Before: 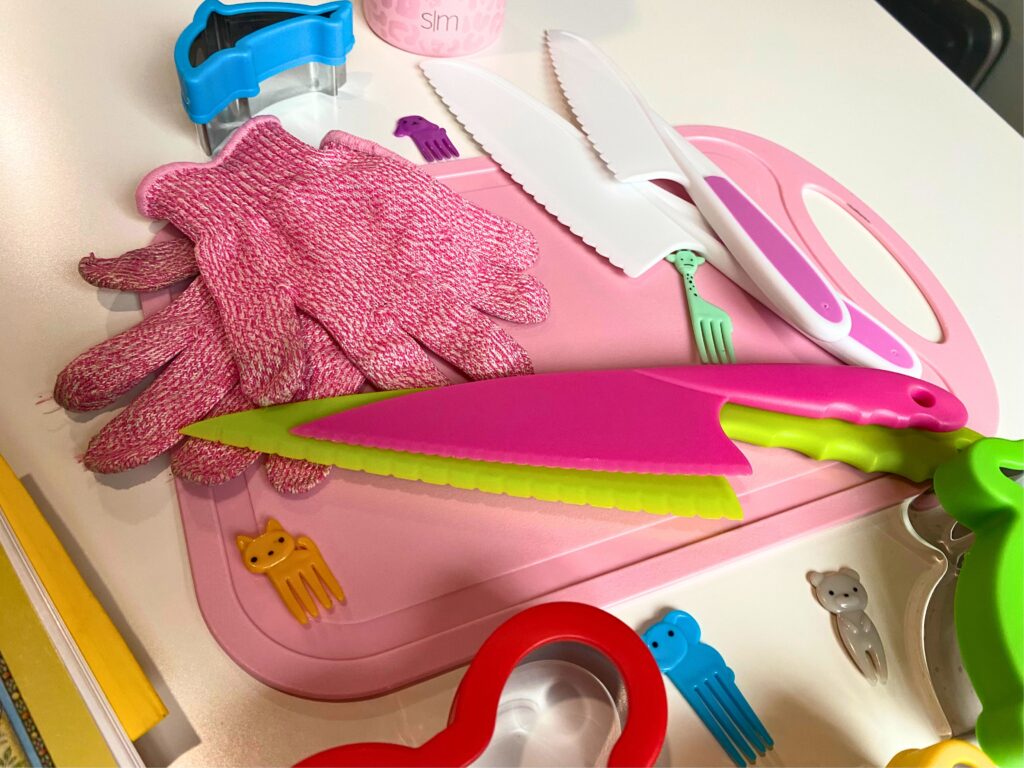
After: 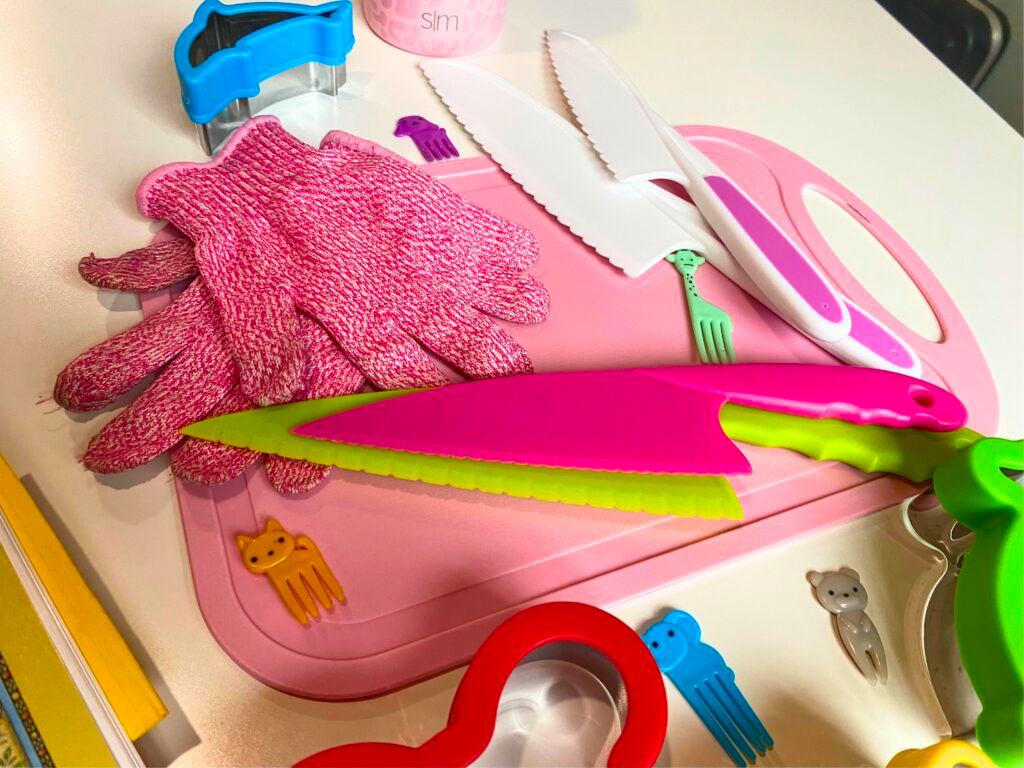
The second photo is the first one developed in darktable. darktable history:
local contrast: detail 109%
contrast brightness saturation: contrast 0.088, saturation 0.284
